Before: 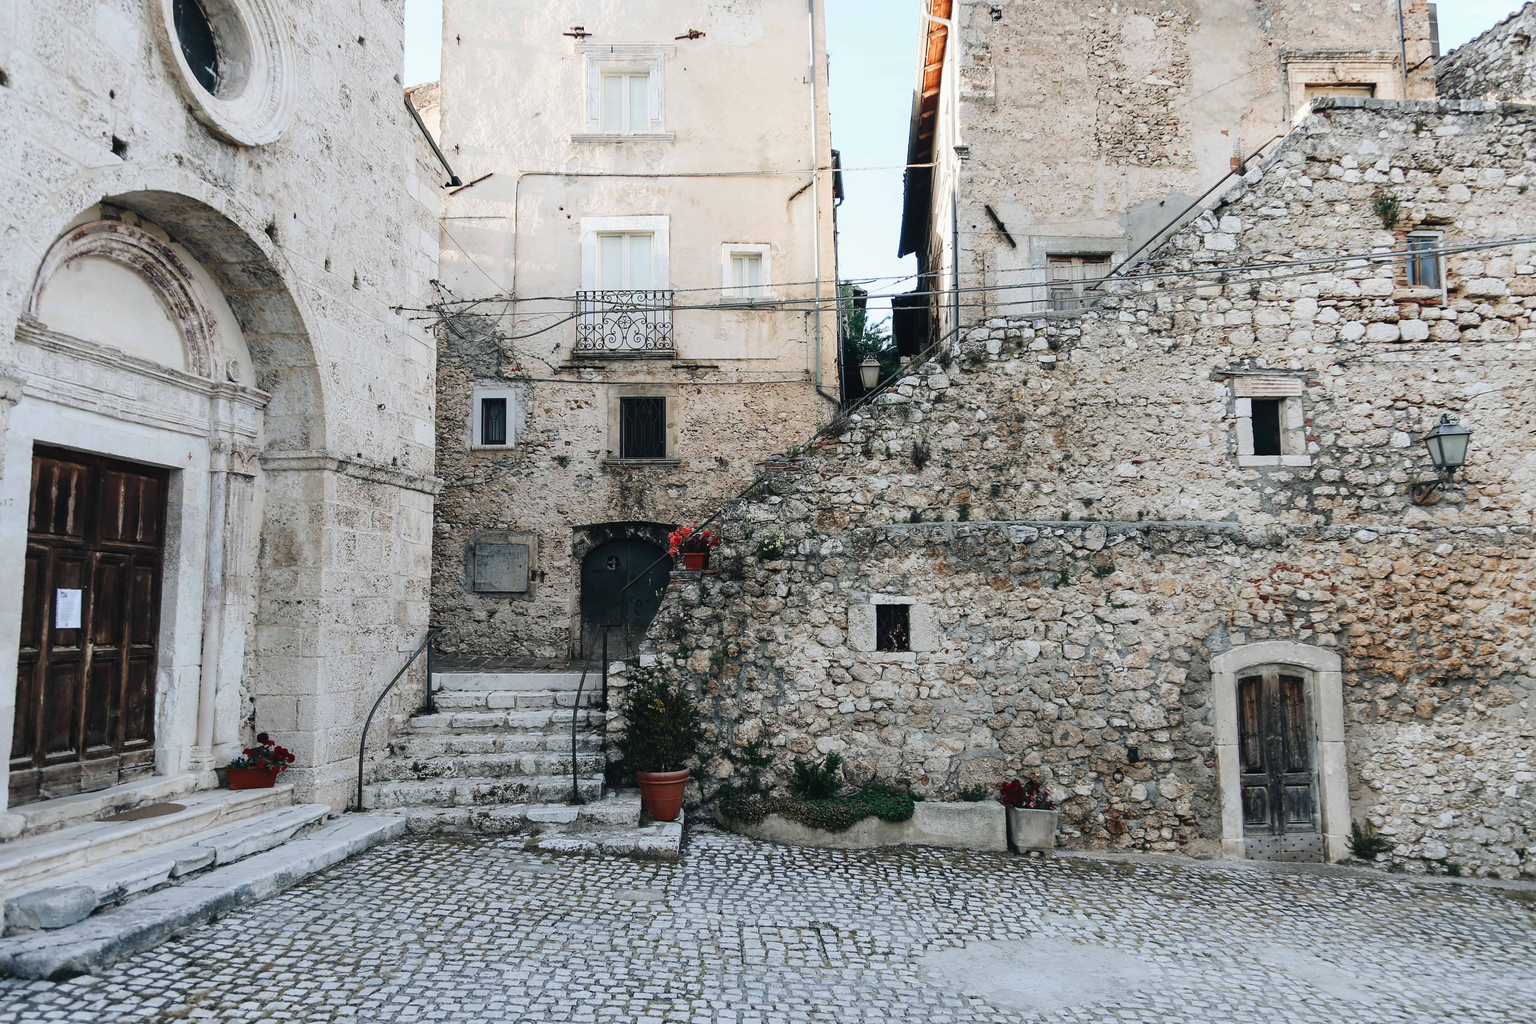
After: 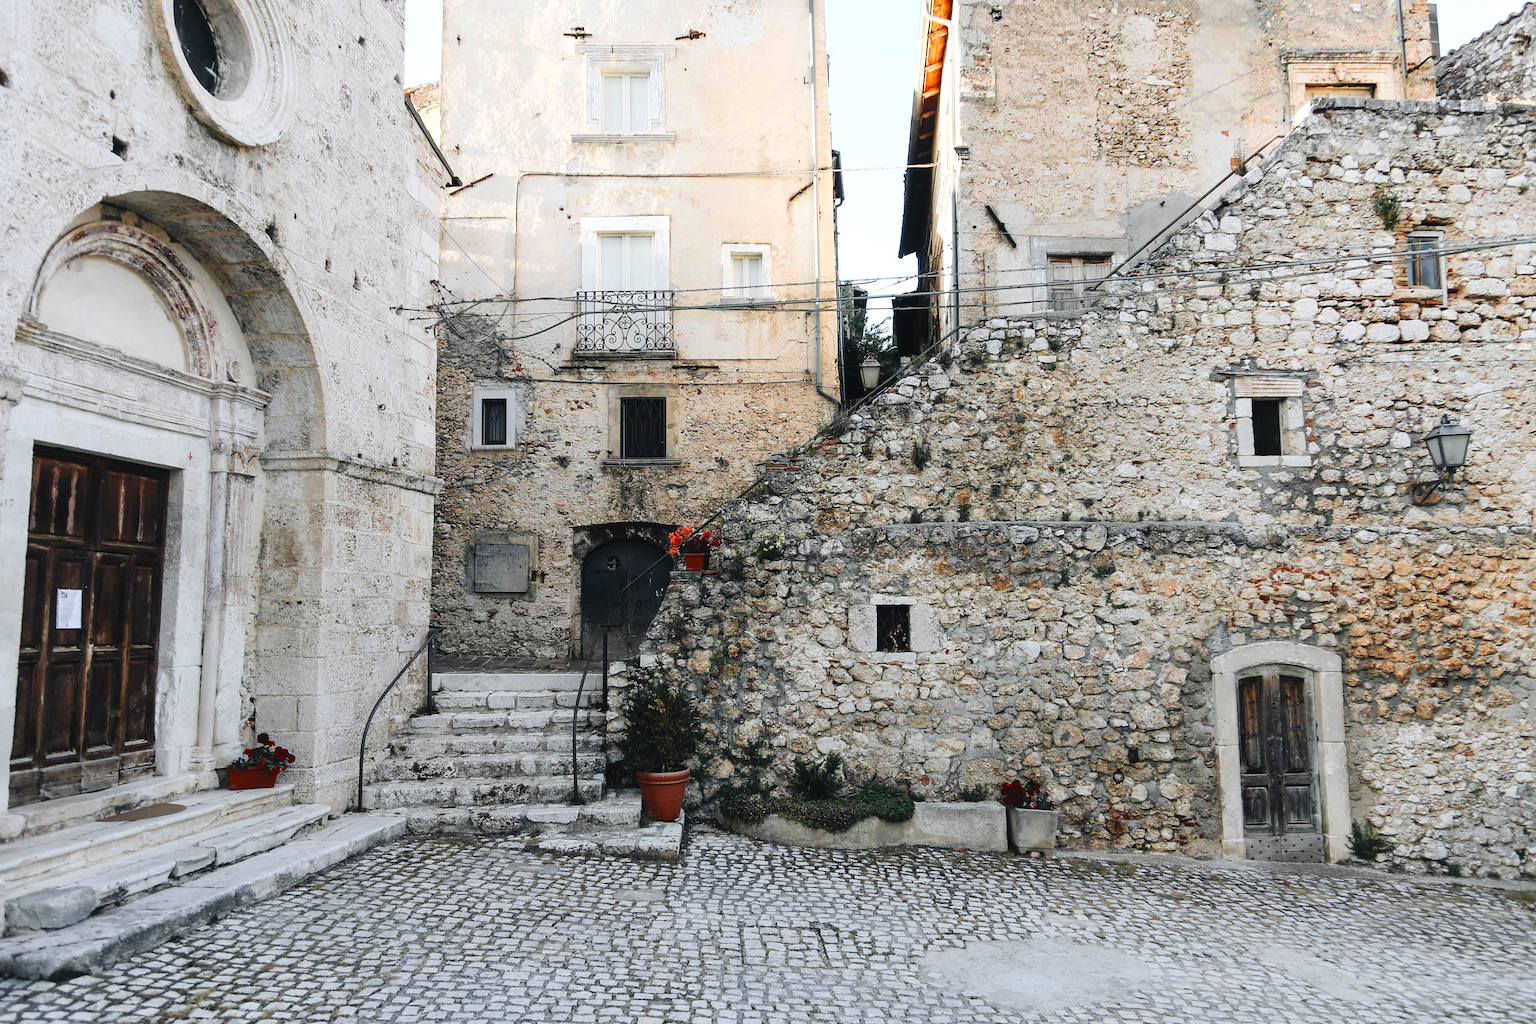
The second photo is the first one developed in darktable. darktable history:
levels: levels [0, 0.476, 0.951]
color zones: curves: ch0 [(0, 0.511) (0.143, 0.531) (0.286, 0.56) (0.429, 0.5) (0.571, 0.5) (0.714, 0.5) (0.857, 0.5) (1, 0.5)]; ch1 [(0, 0.525) (0.143, 0.705) (0.286, 0.715) (0.429, 0.35) (0.571, 0.35) (0.714, 0.35) (0.857, 0.4) (1, 0.4)]; ch2 [(0, 0.572) (0.143, 0.512) (0.286, 0.473) (0.429, 0.45) (0.571, 0.5) (0.714, 0.5) (0.857, 0.518) (1, 0.518)]
